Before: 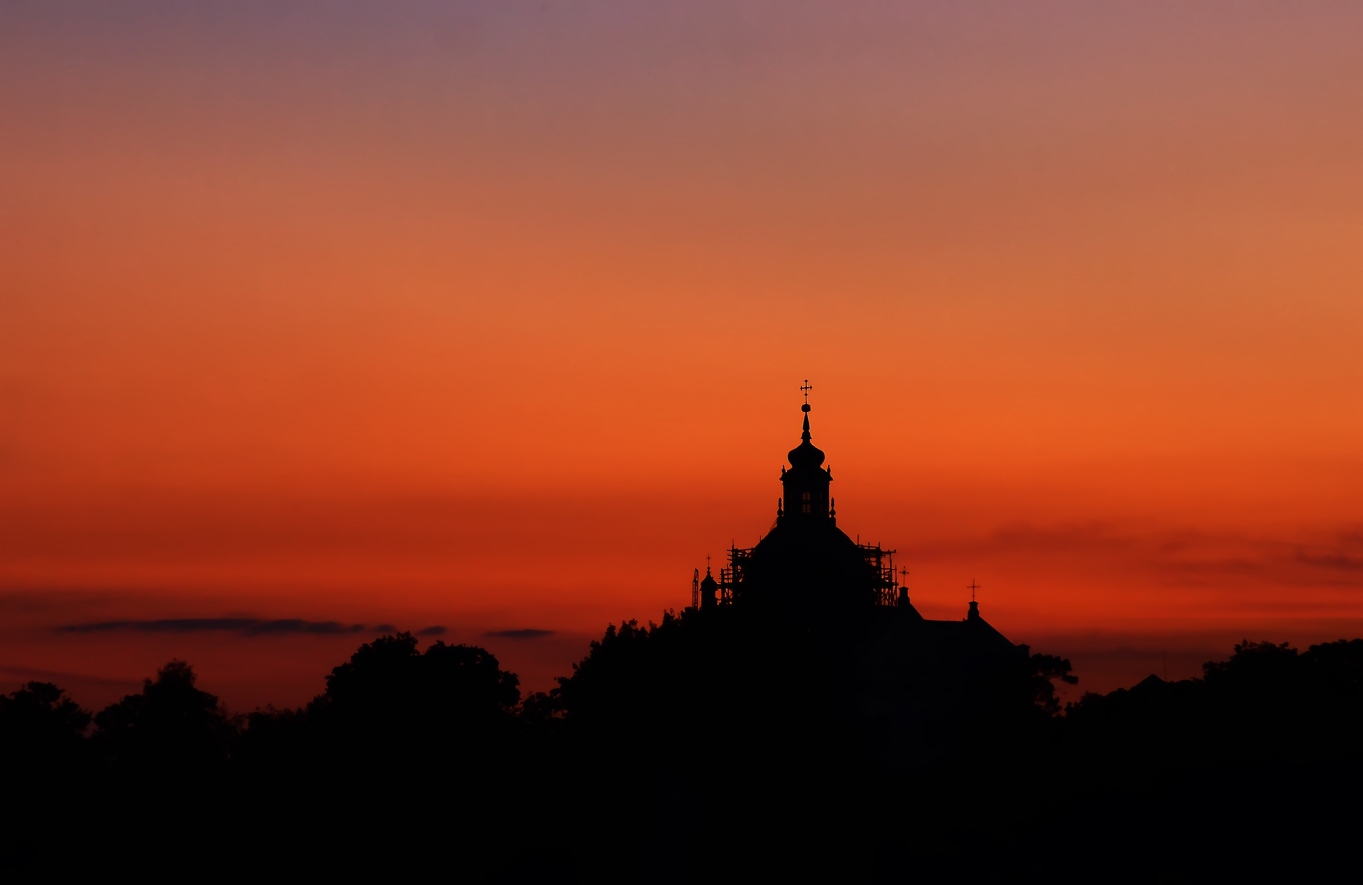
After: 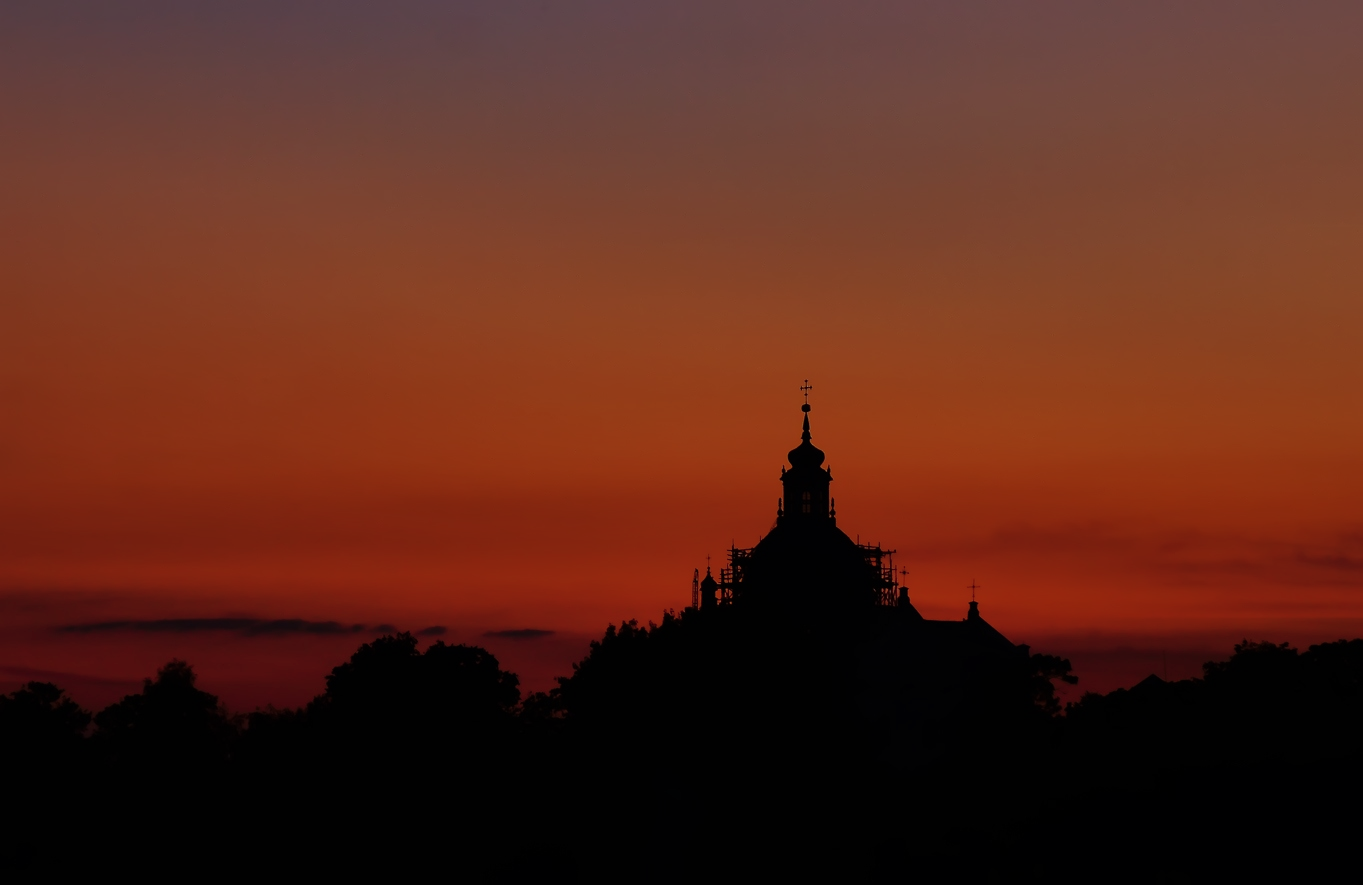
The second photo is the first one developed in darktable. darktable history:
base curve: curves: ch0 [(0, 0) (0.564, 0.291) (0.802, 0.731) (1, 1)]
shadows and highlights: shadows 40, highlights -60
